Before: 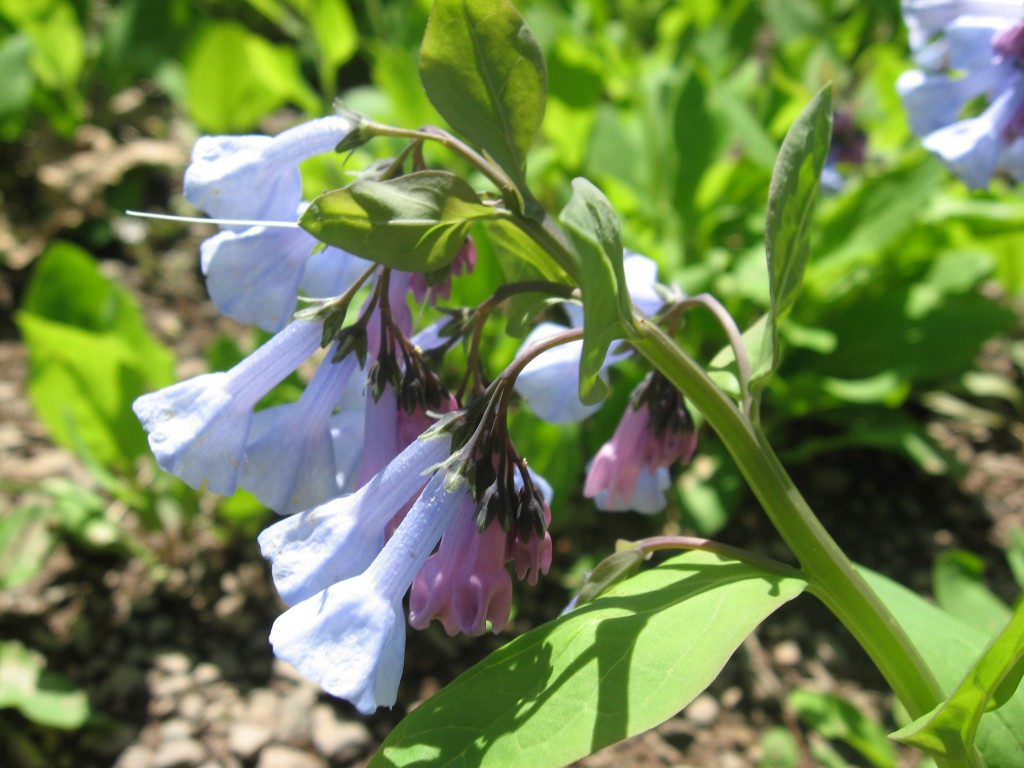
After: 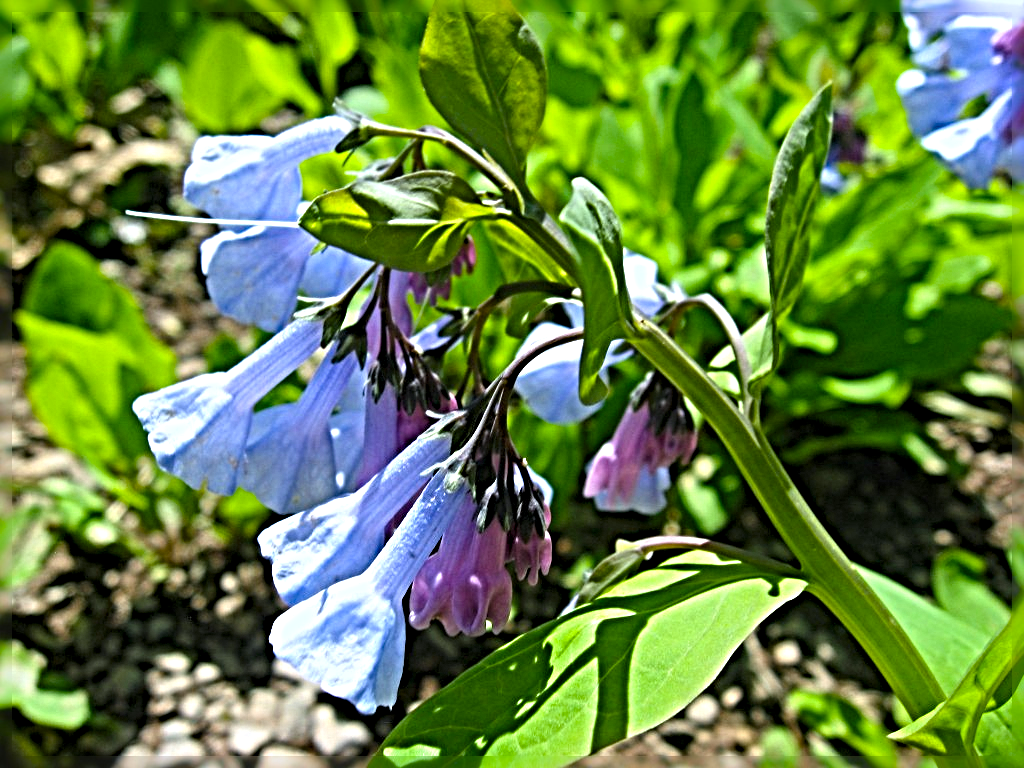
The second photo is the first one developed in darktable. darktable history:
sharpen: radius 6.3, amount 1.8, threshold 0
white balance: red 0.954, blue 1.079
color balance rgb: linear chroma grading › global chroma 15%, perceptual saturation grading › global saturation 30%
